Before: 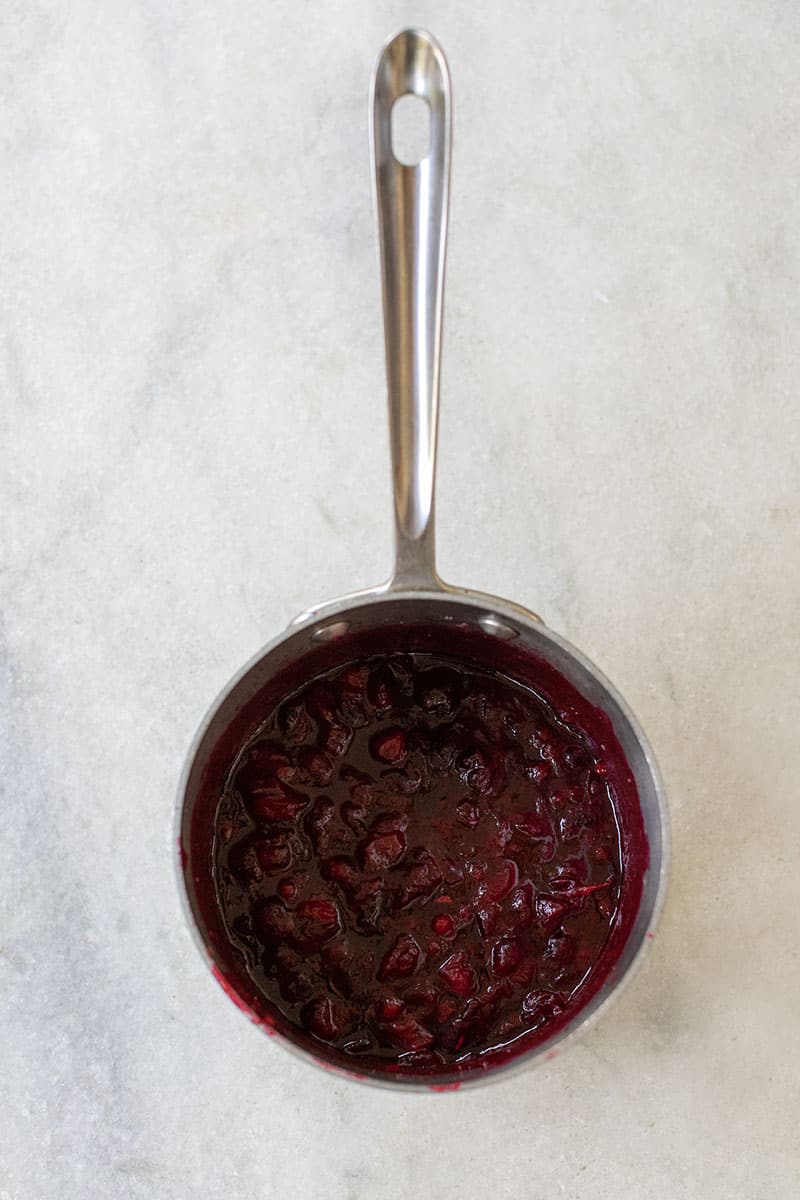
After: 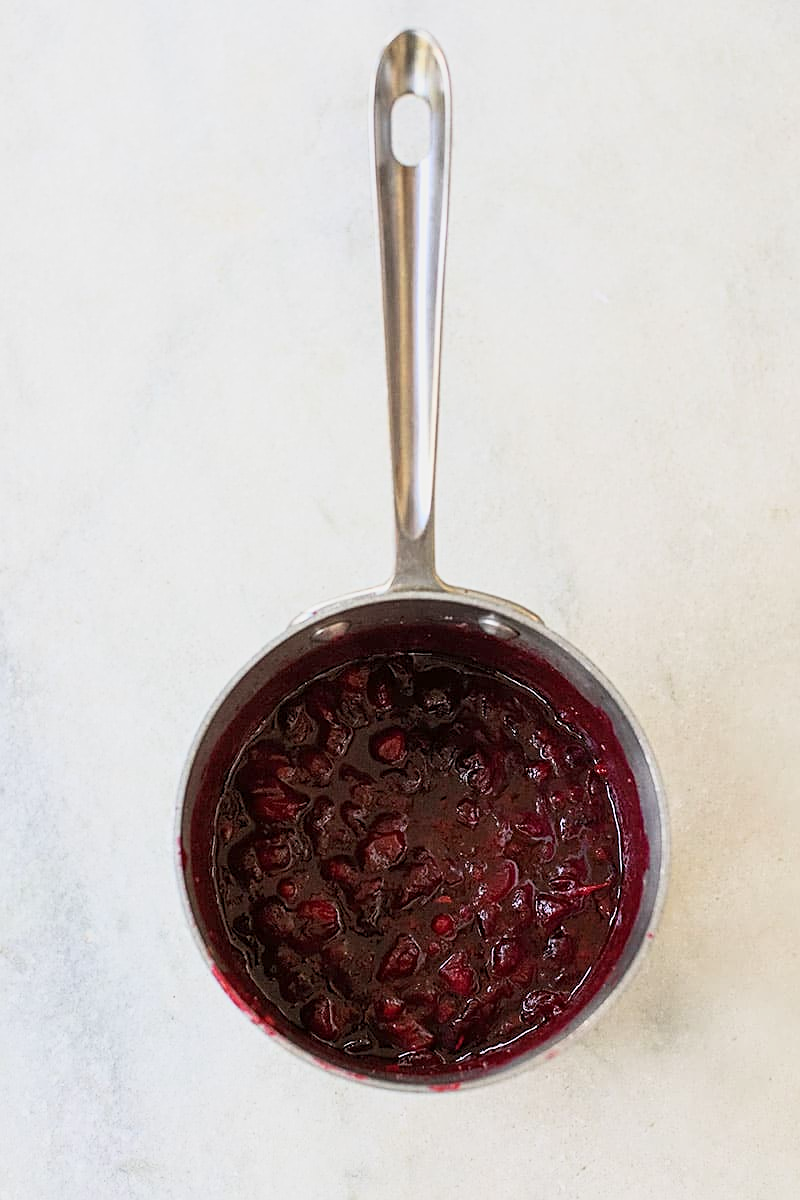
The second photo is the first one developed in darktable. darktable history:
sharpen: on, module defaults
base curve: curves: ch0 [(0, 0) (0.088, 0.125) (0.176, 0.251) (0.354, 0.501) (0.613, 0.749) (1, 0.877)]
